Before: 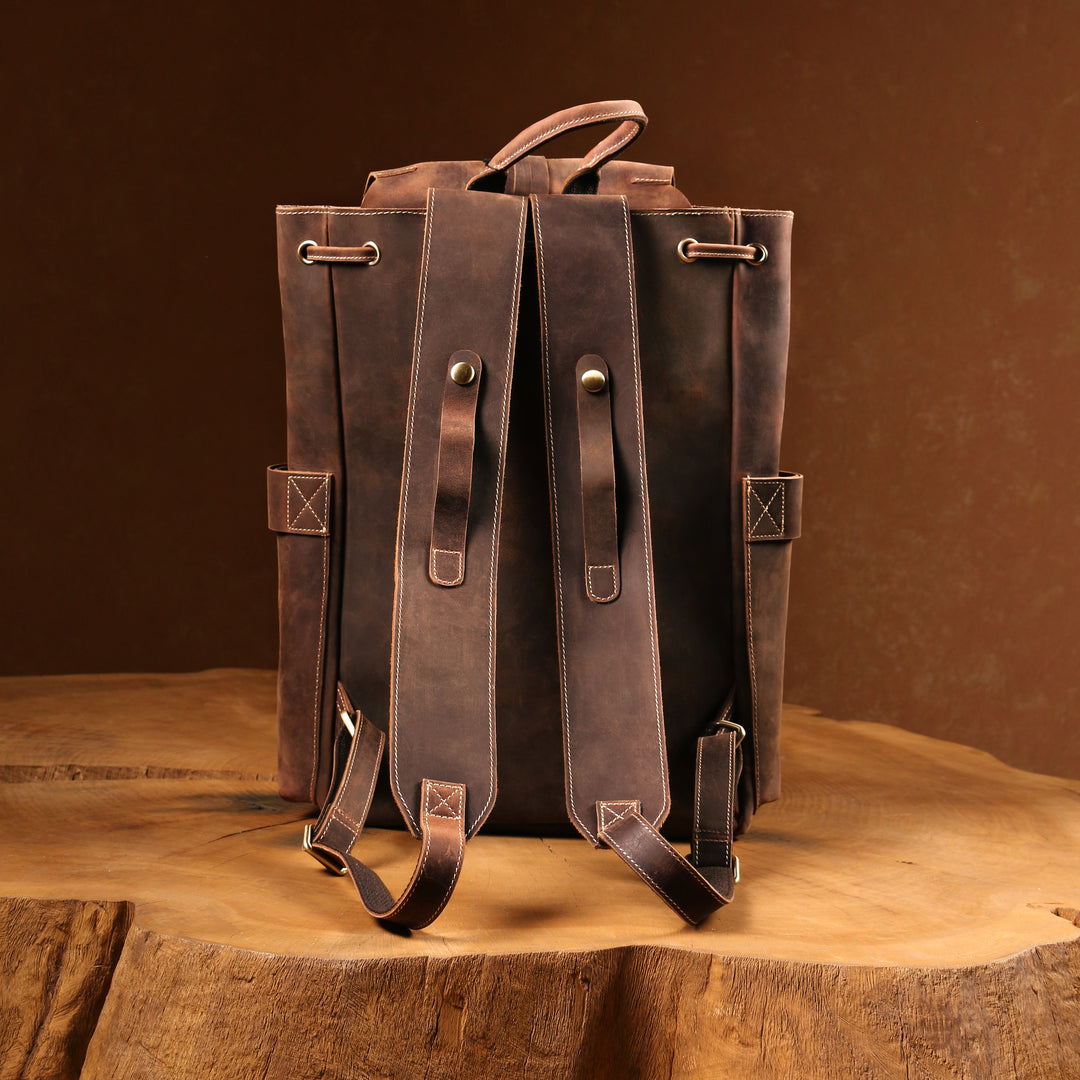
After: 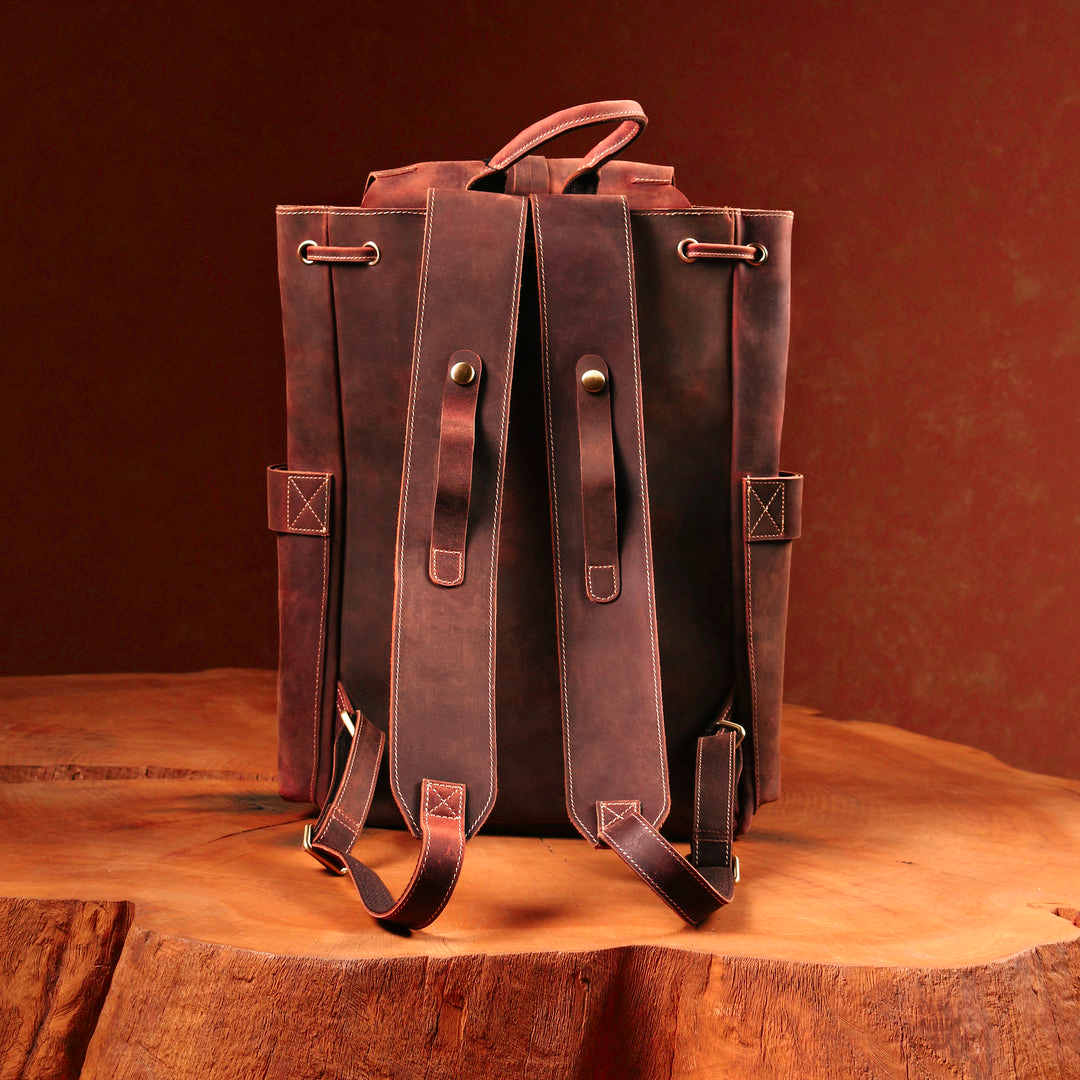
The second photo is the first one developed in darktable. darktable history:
color contrast: green-magenta contrast 1.73, blue-yellow contrast 1.15
